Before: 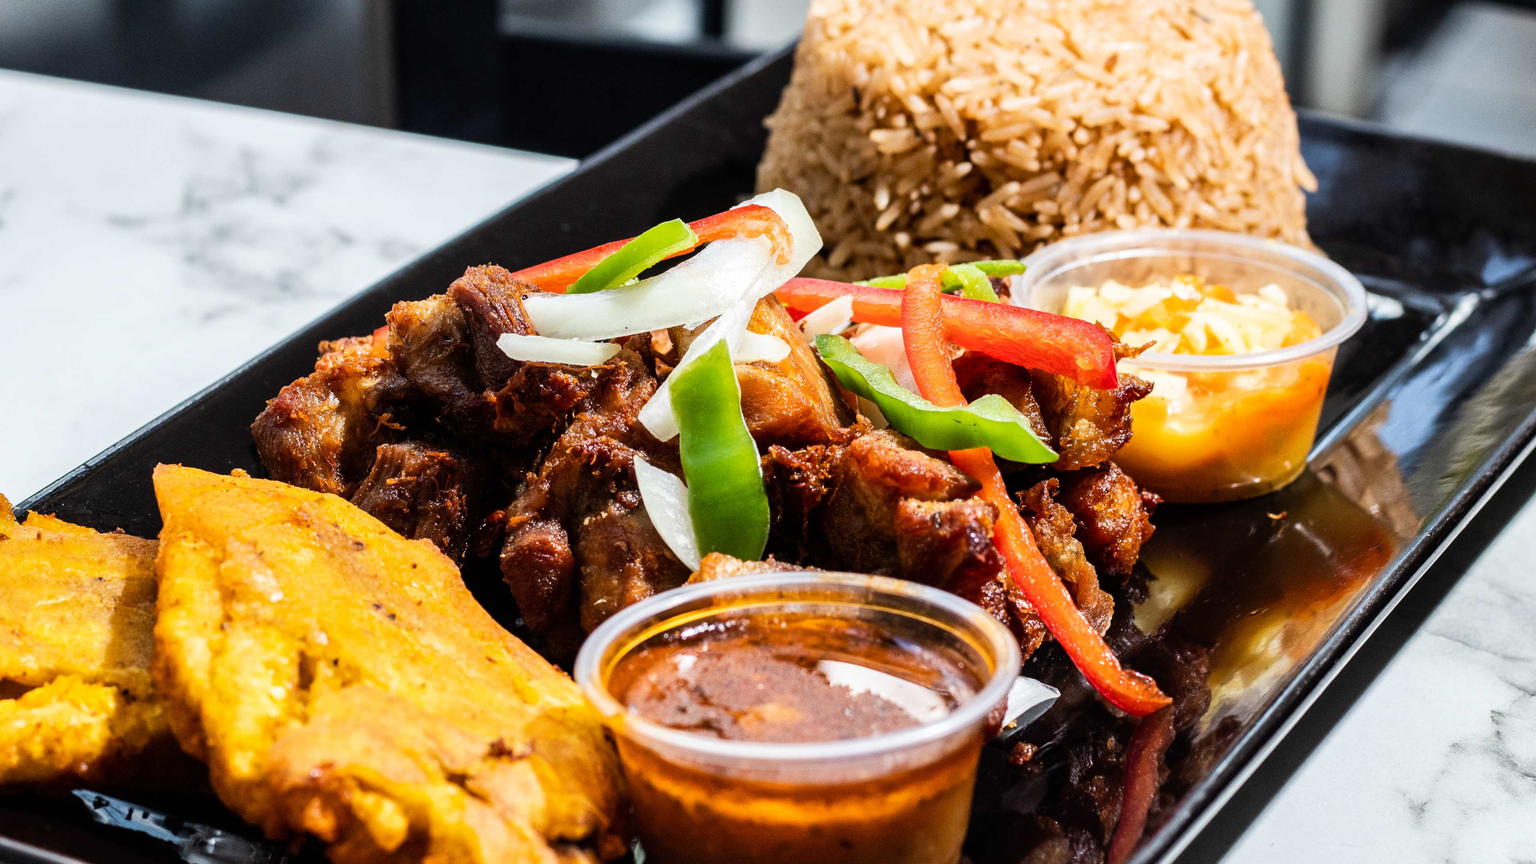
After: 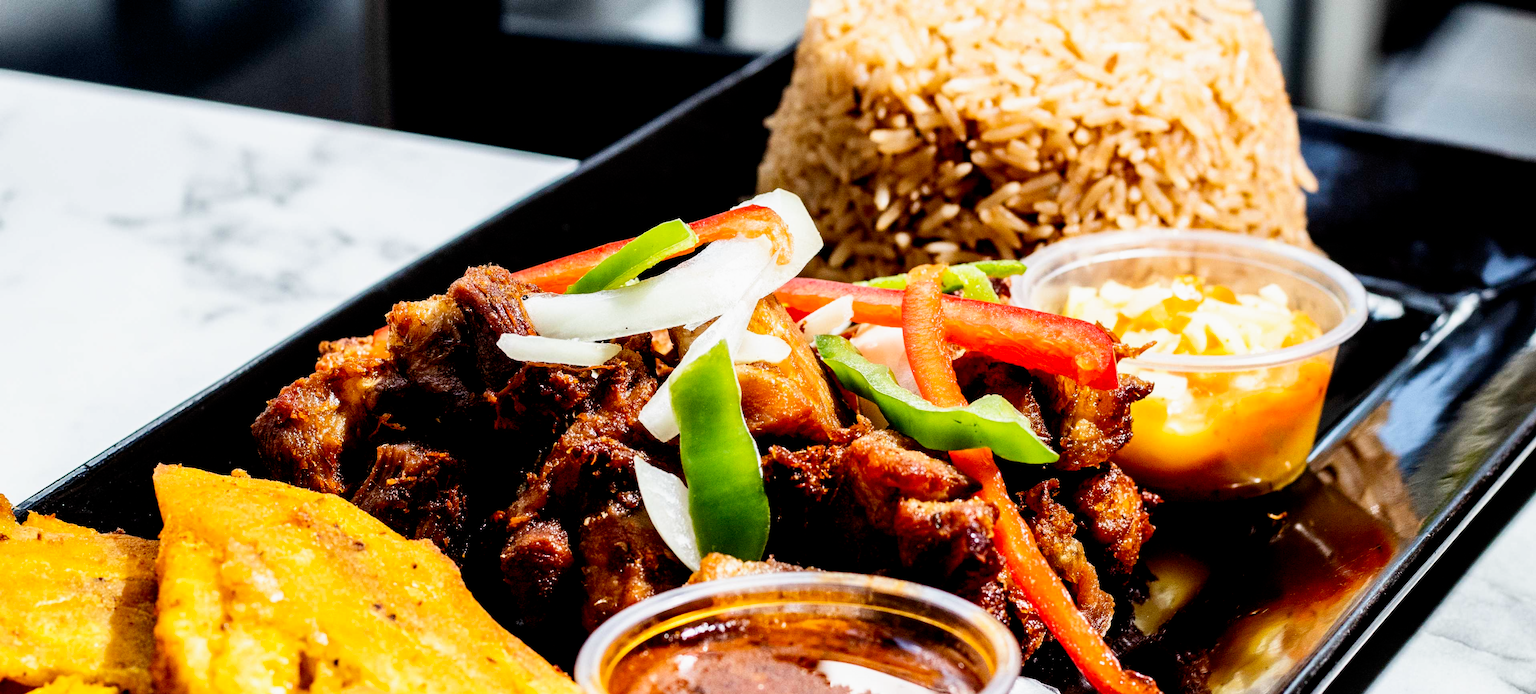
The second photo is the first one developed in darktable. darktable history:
filmic rgb: black relative exposure -6.3 EV, white relative exposure 2.8 EV, threshold 3 EV, target black luminance 0%, hardness 4.6, latitude 67.35%, contrast 1.292, shadows ↔ highlights balance -3.5%, preserve chrominance no, color science v4 (2020), contrast in shadows soft, enable highlight reconstruction true
crop: bottom 19.644%
